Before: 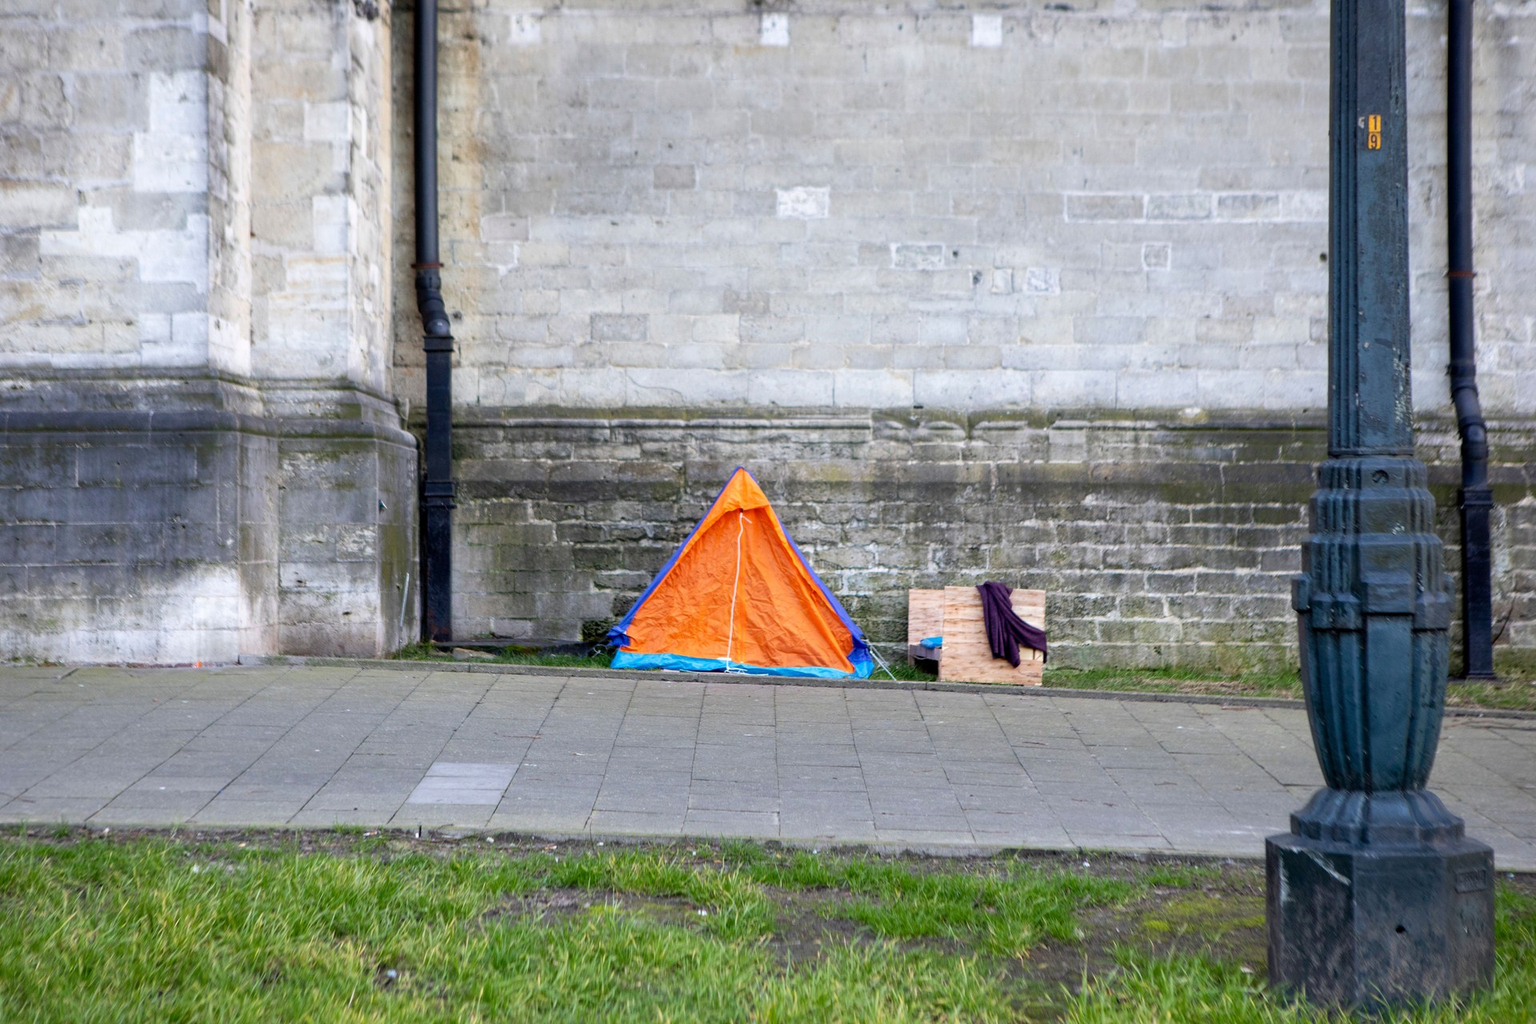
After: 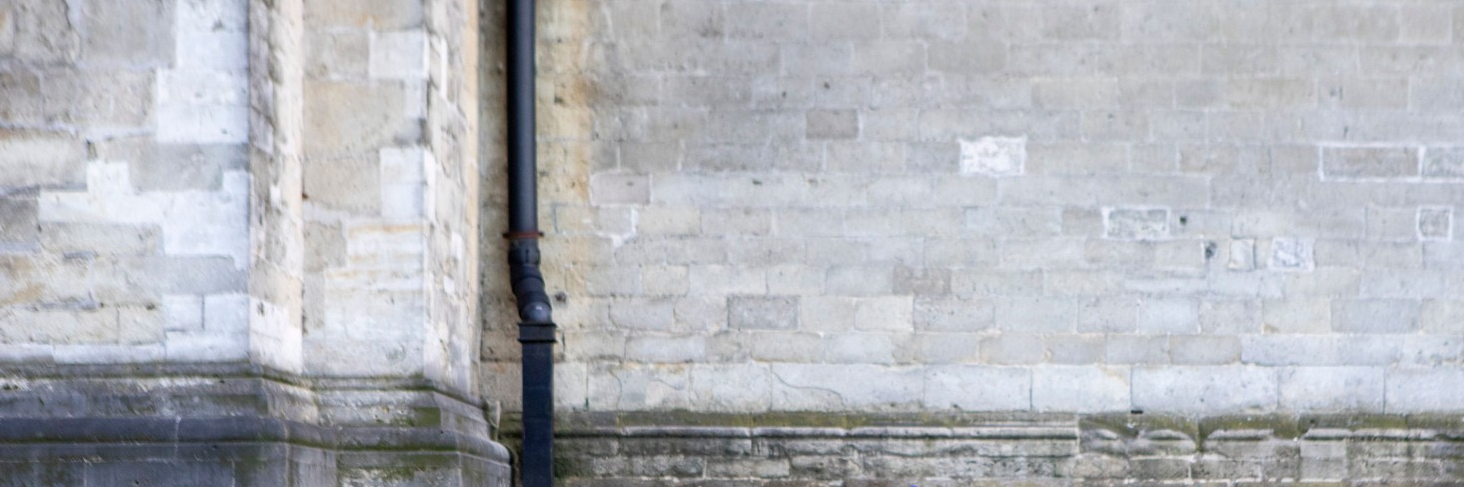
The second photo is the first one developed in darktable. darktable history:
crop: left 0.579%, top 7.627%, right 23.167%, bottom 54.275%
